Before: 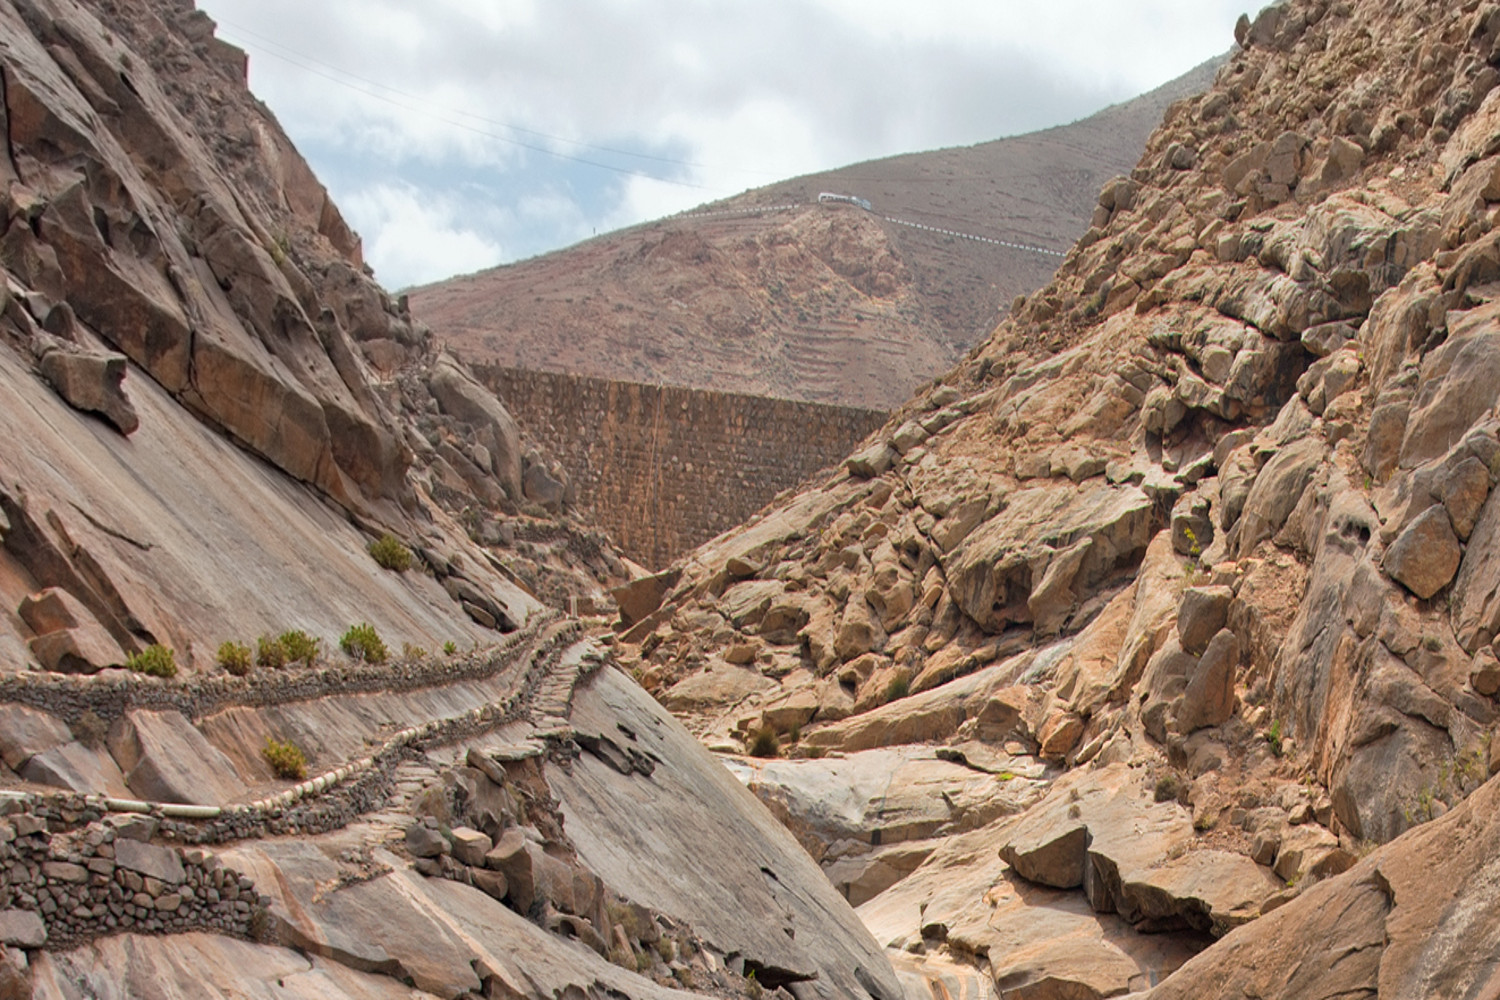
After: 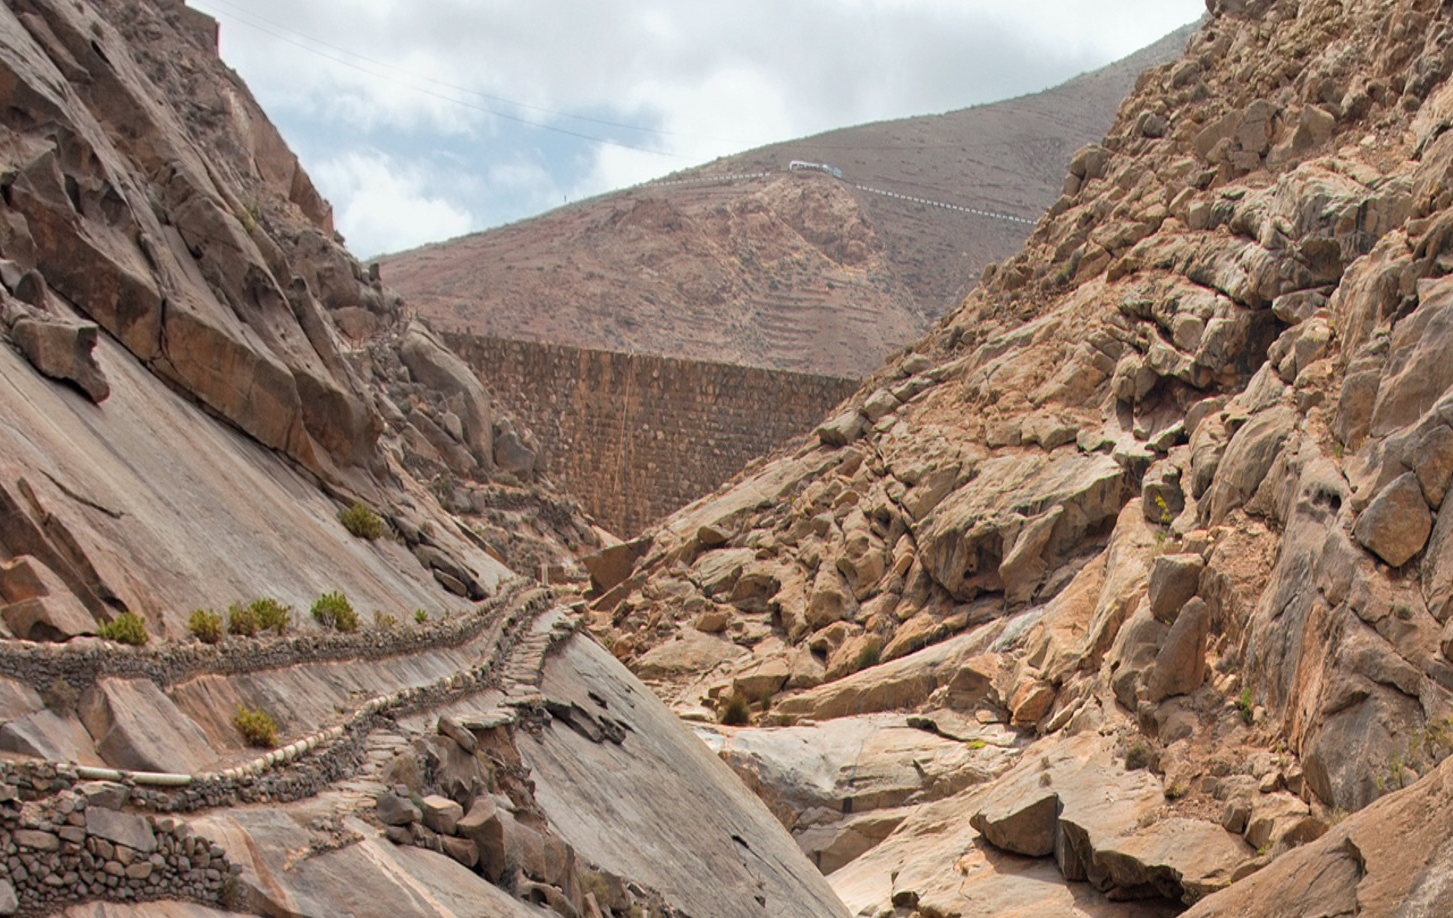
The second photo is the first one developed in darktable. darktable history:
crop: left 1.964%, top 3.251%, right 1.122%, bottom 4.933%
tone equalizer: on, module defaults
